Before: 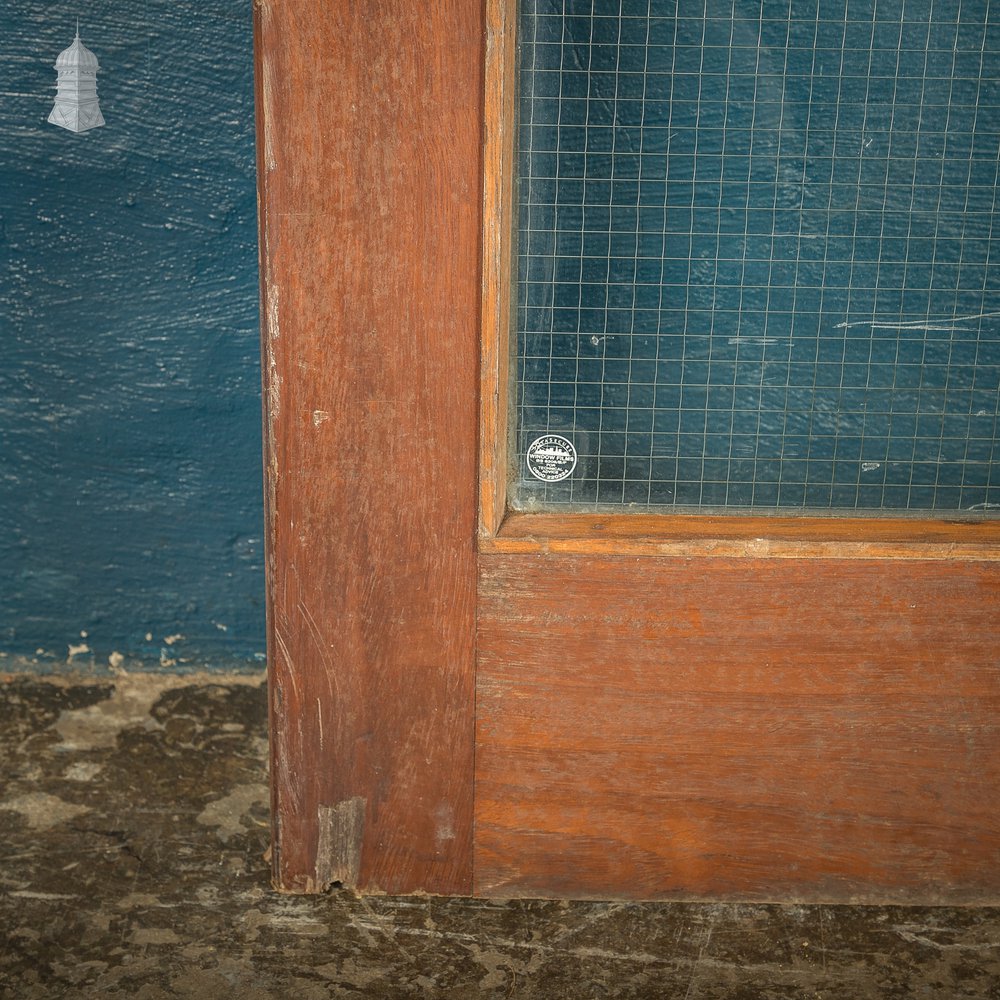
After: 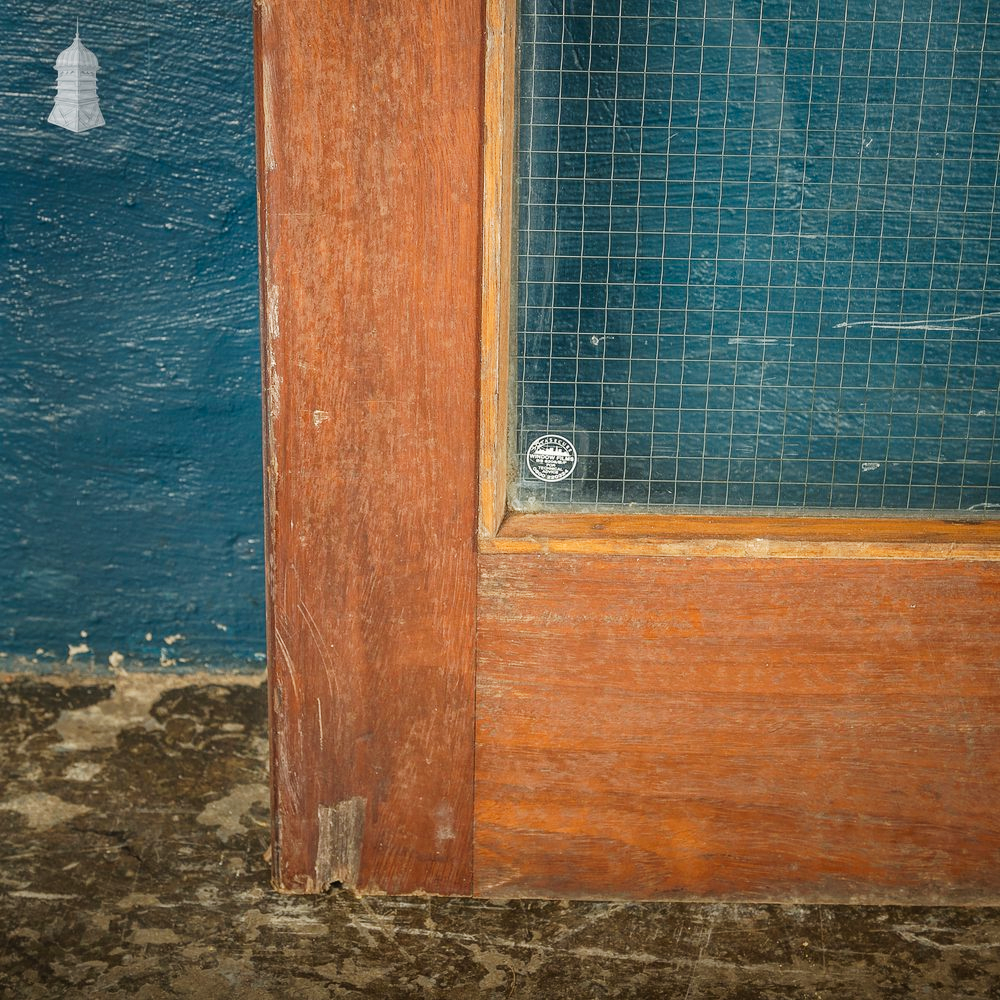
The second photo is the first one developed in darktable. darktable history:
tone curve: curves: ch0 [(0, 0.018) (0.061, 0.041) (0.205, 0.191) (0.289, 0.292) (0.39, 0.424) (0.493, 0.551) (0.666, 0.743) (0.795, 0.841) (1, 0.998)]; ch1 [(0, 0) (0.385, 0.343) (0.439, 0.415) (0.494, 0.498) (0.501, 0.501) (0.51, 0.509) (0.548, 0.563) (0.586, 0.61) (0.684, 0.658) (0.783, 0.804) (1, 1)]; ch2 [(0, 0) (0.304, 0.31) (0.403, 0.399) (0.441, 0.428) (0.47, 0.469) (0.498, 0.496) (0.524, 0.538) (0.566, 0.579) (0.648, 0.665) (0.697, 0.699) (1, 1)], preserve colors none
exposure: compensate exposure bias true, compensate highlight preservation false
